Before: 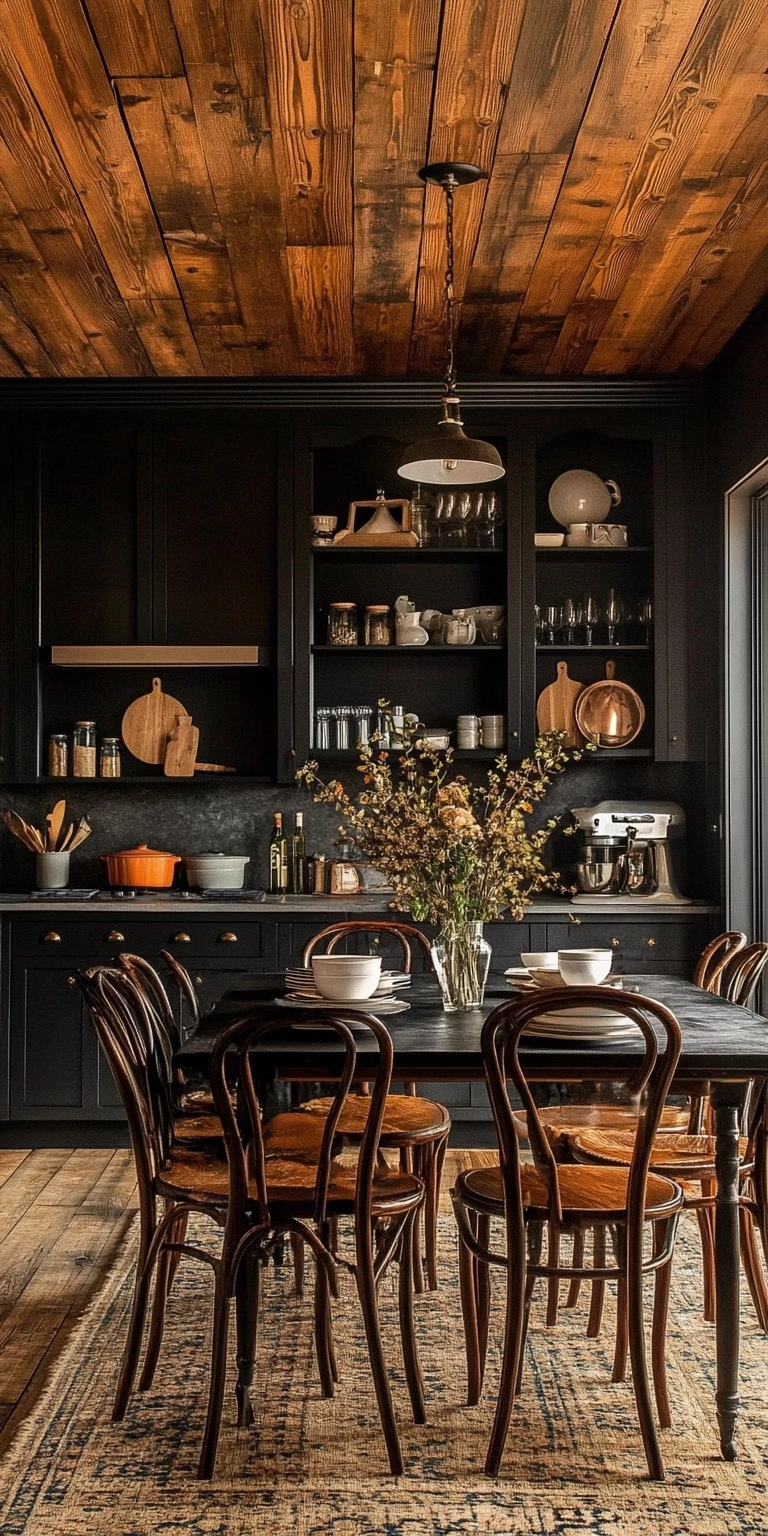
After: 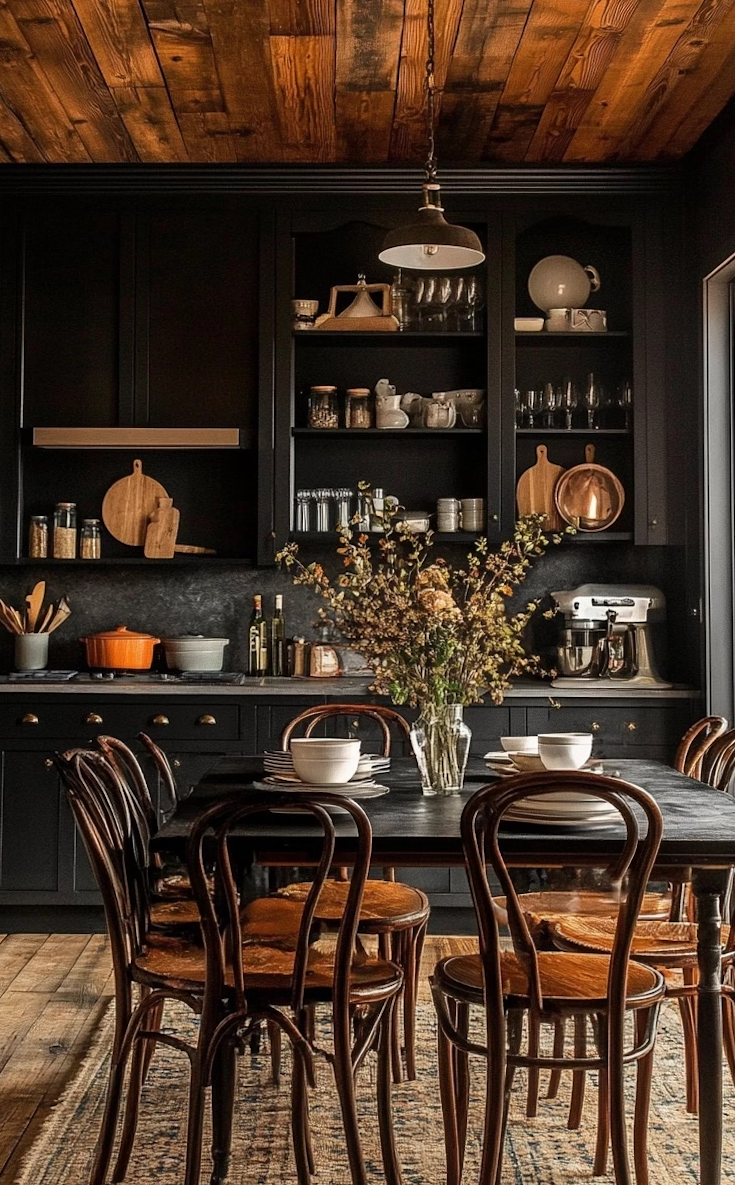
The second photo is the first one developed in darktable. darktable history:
rotate and perspective: rotation 0.226°, lens shift (vertical) -0.042, crop left 0.023, crop right 0.982, crop top 0.006, crop bottom 0.994
crop and rotate: left 1.814%, top 12.818%, right 0.25%, bottom 9.225%
